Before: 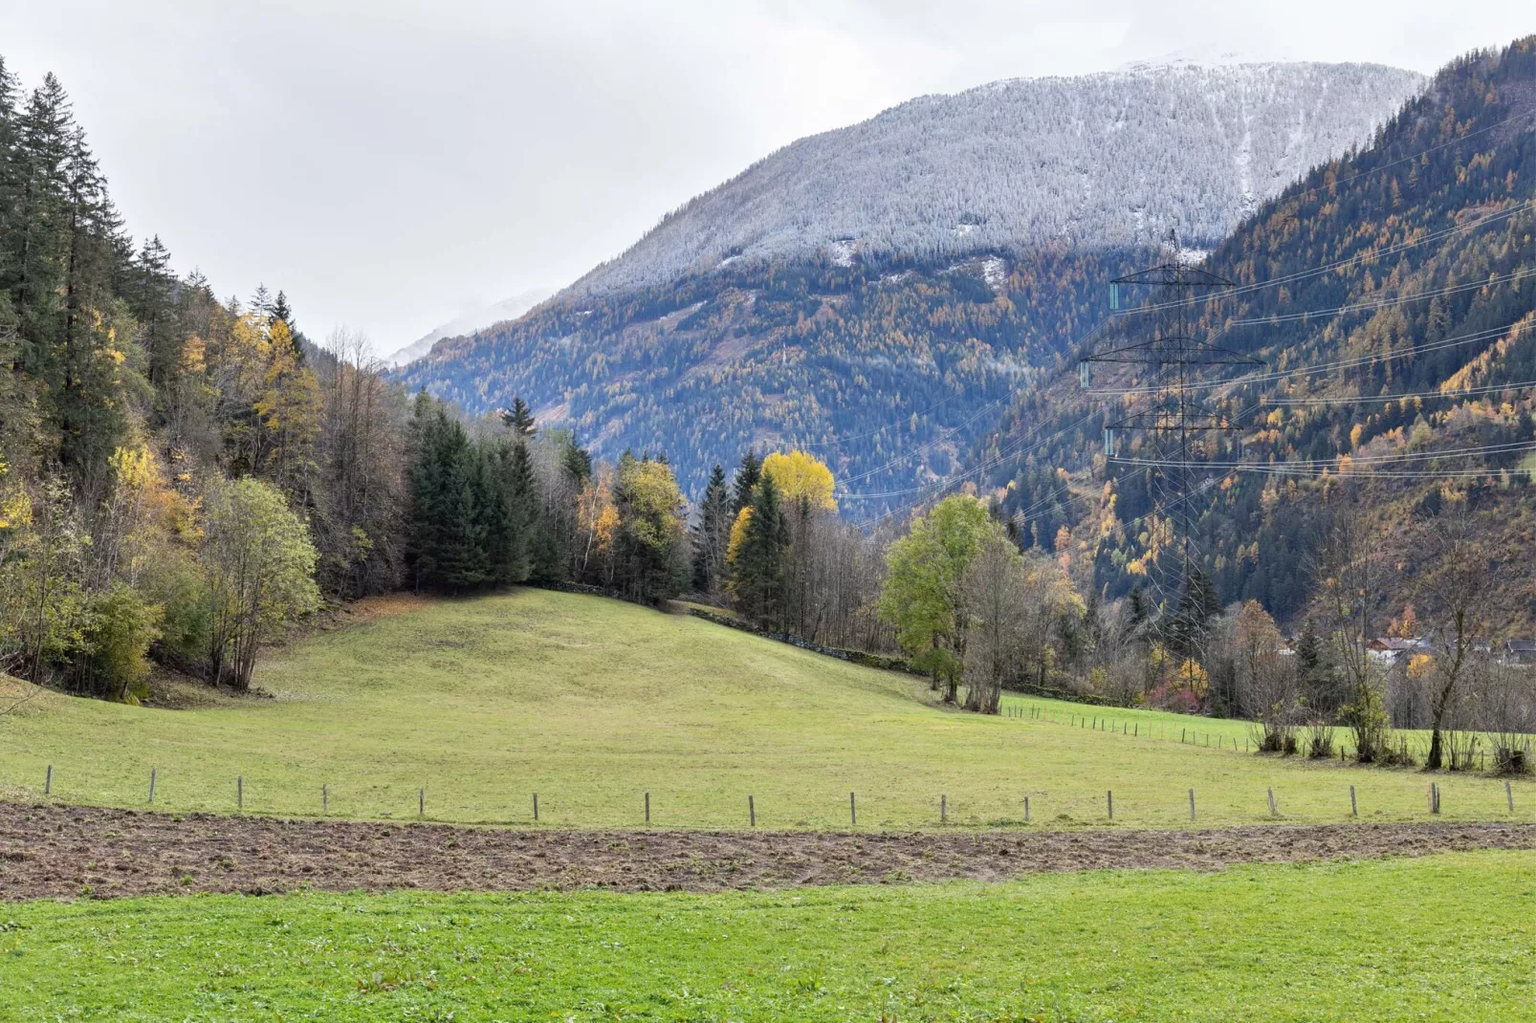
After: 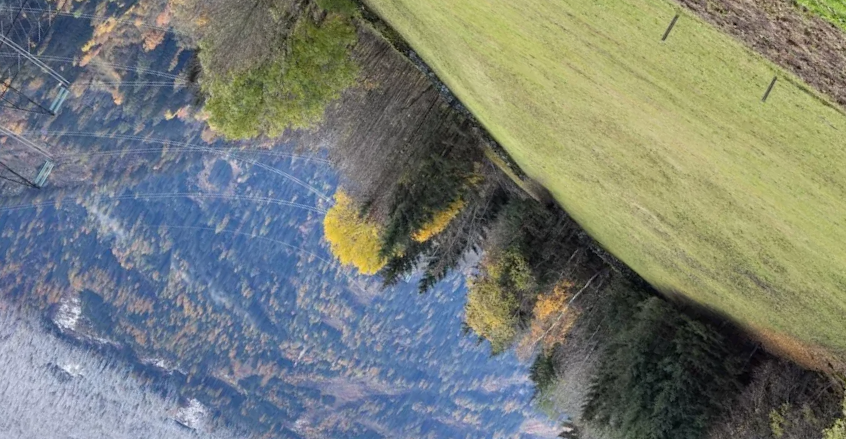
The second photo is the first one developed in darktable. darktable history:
crop and rotate: angle 148.45°, left 9.114%, top 15.657%, right 4.579%, bottom 17.158%
